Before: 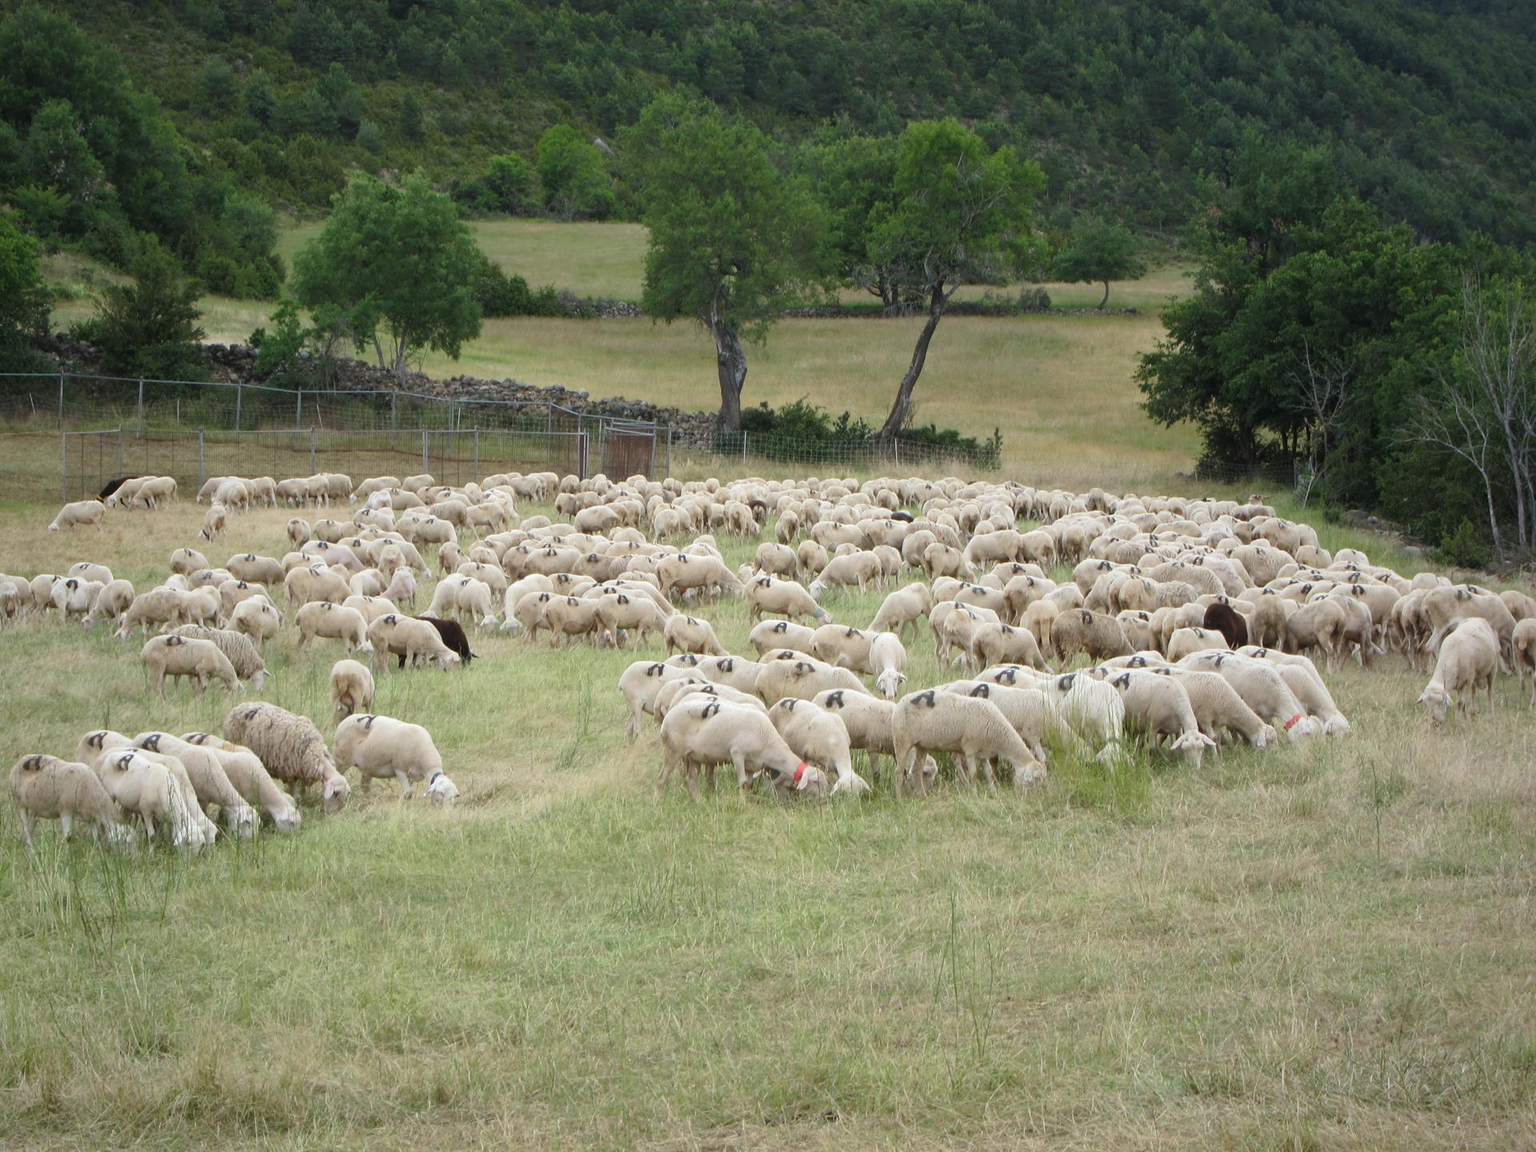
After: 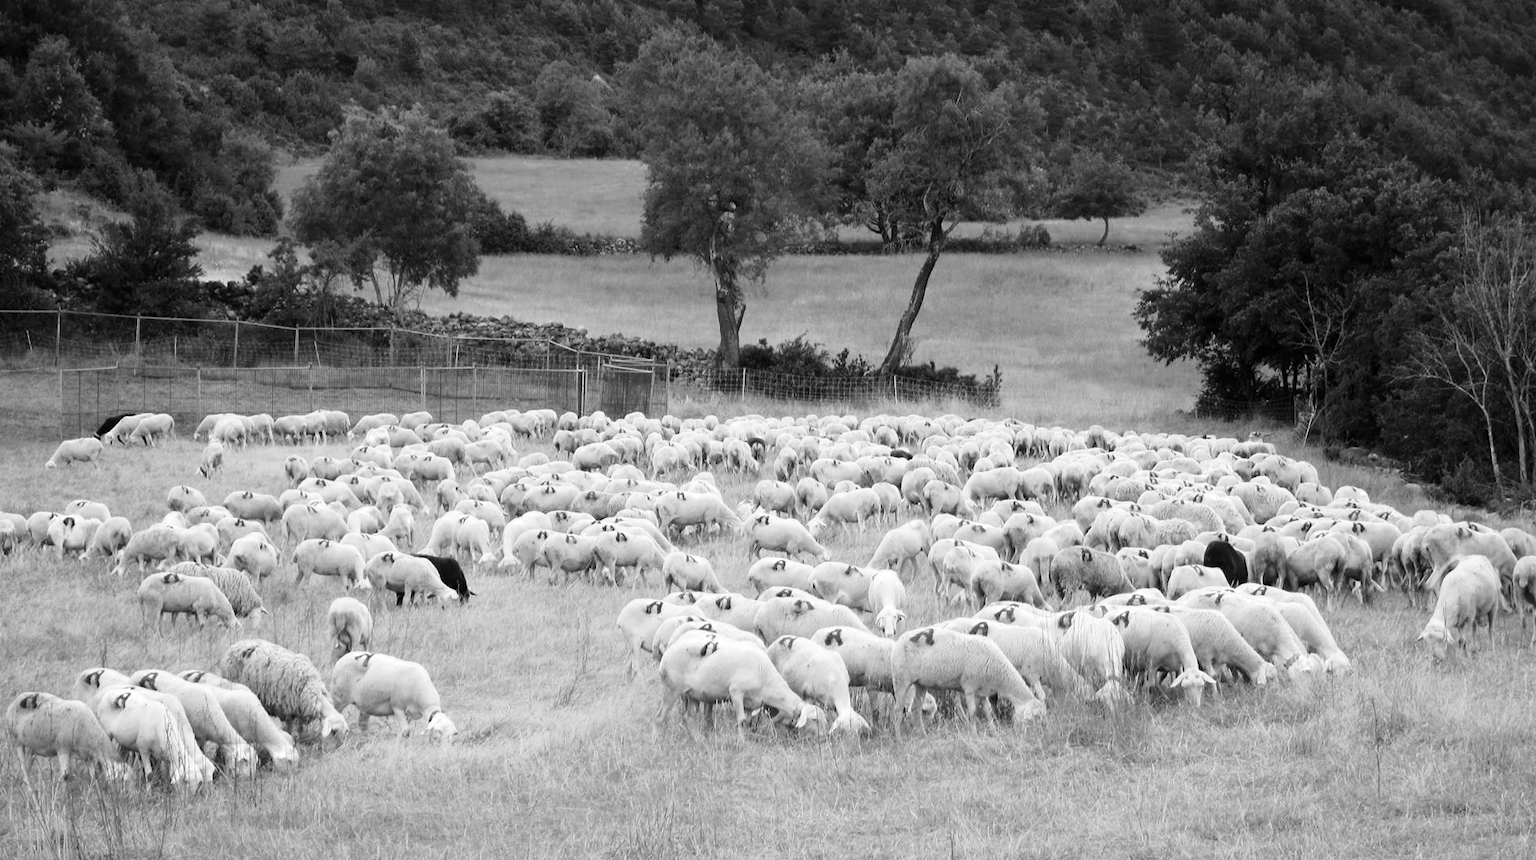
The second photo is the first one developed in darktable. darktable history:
contrast brightness saturation: brightness -0.22, saturation 0.083
crop: left 0.22%, top 5.557%, bottom 19.925%
color zones: curves: ch0 [(0, 0.613) (0.01, 0.613) (0.245, 0.448) (0.498, 0.529) (0.642, 0.665) (0.879, 0.777) (0.99, 0.613)]; ch1 [(0, 0) (0.143, 0) (0.286, 0) (0.429, 0) (0.571, 0) (0.714, 0) (0.857, 0)]
base curve: curves: ch0 [(0, 0) (0.008, 0.007) (0.022, 0.029) (0.048, 0.089) (0.092, 0.197) (0.191, 0.399) (0.275, 0.534) (0.357, 0.65) (0.477, 0.78) (0.542, 0.833) (0.799, 0.973) (1, 1)]
